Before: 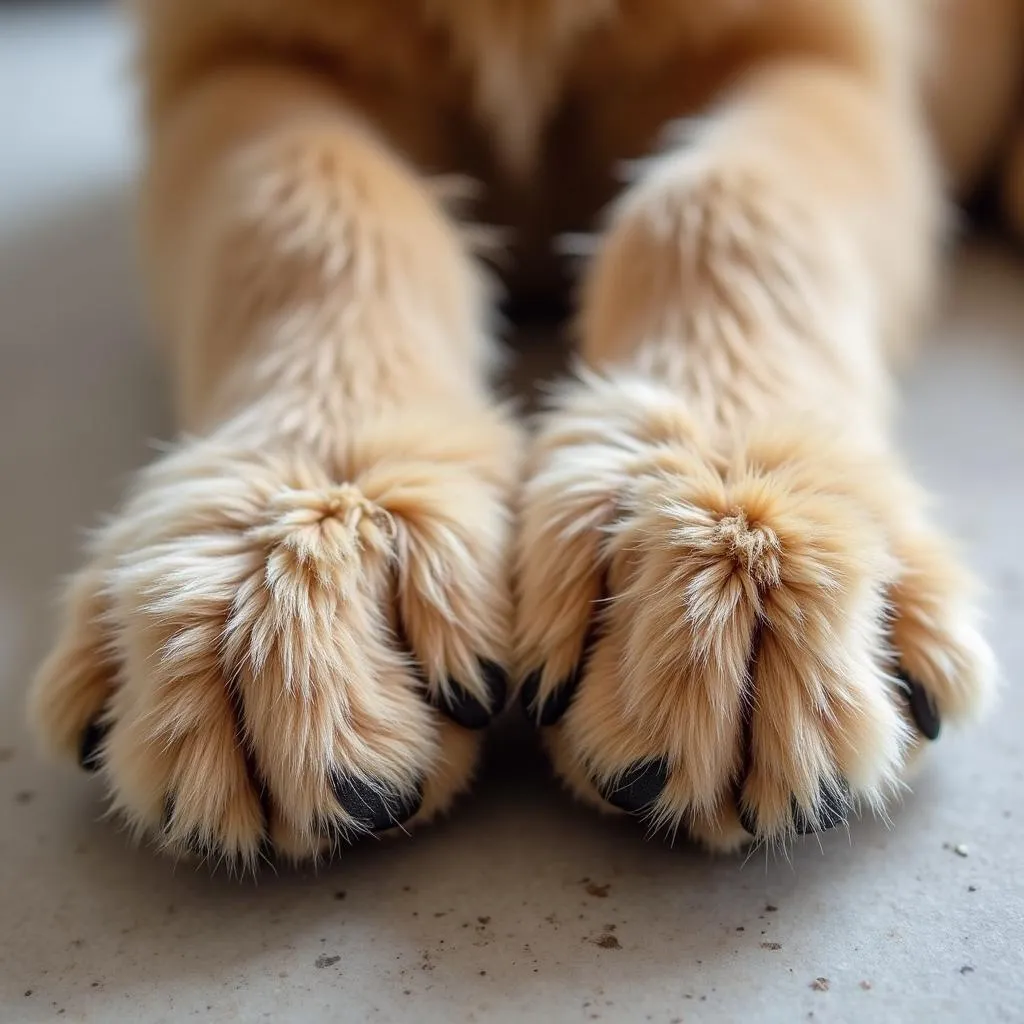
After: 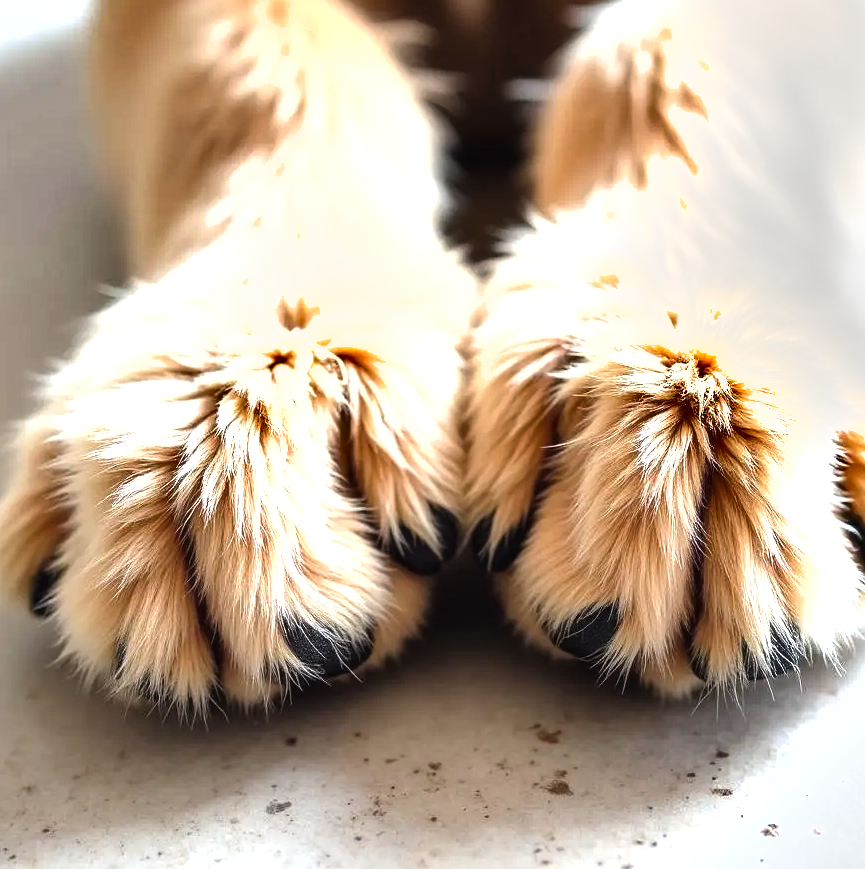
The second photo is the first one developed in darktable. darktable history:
exposure: black level correction -0.002, exposure 0.715 EV, compensate highlight preservation false
shadows and highlights: low approximation 0.01, soften with gaussian
crop and rotate: left 4.802%, top 15.084%, right 10.693%
tone equalizer: -8 EV -0.726 EV, -7 EV -0.693 EV, -6 EV -0.621 EV, -5 EV -0.384 EV, -3 EV 0.397 EV, -2 EV 0.6 EV, -1 EV 0.693 EV, +0 EV 0.761 EV, mask exposure compensation -0.493 EV
